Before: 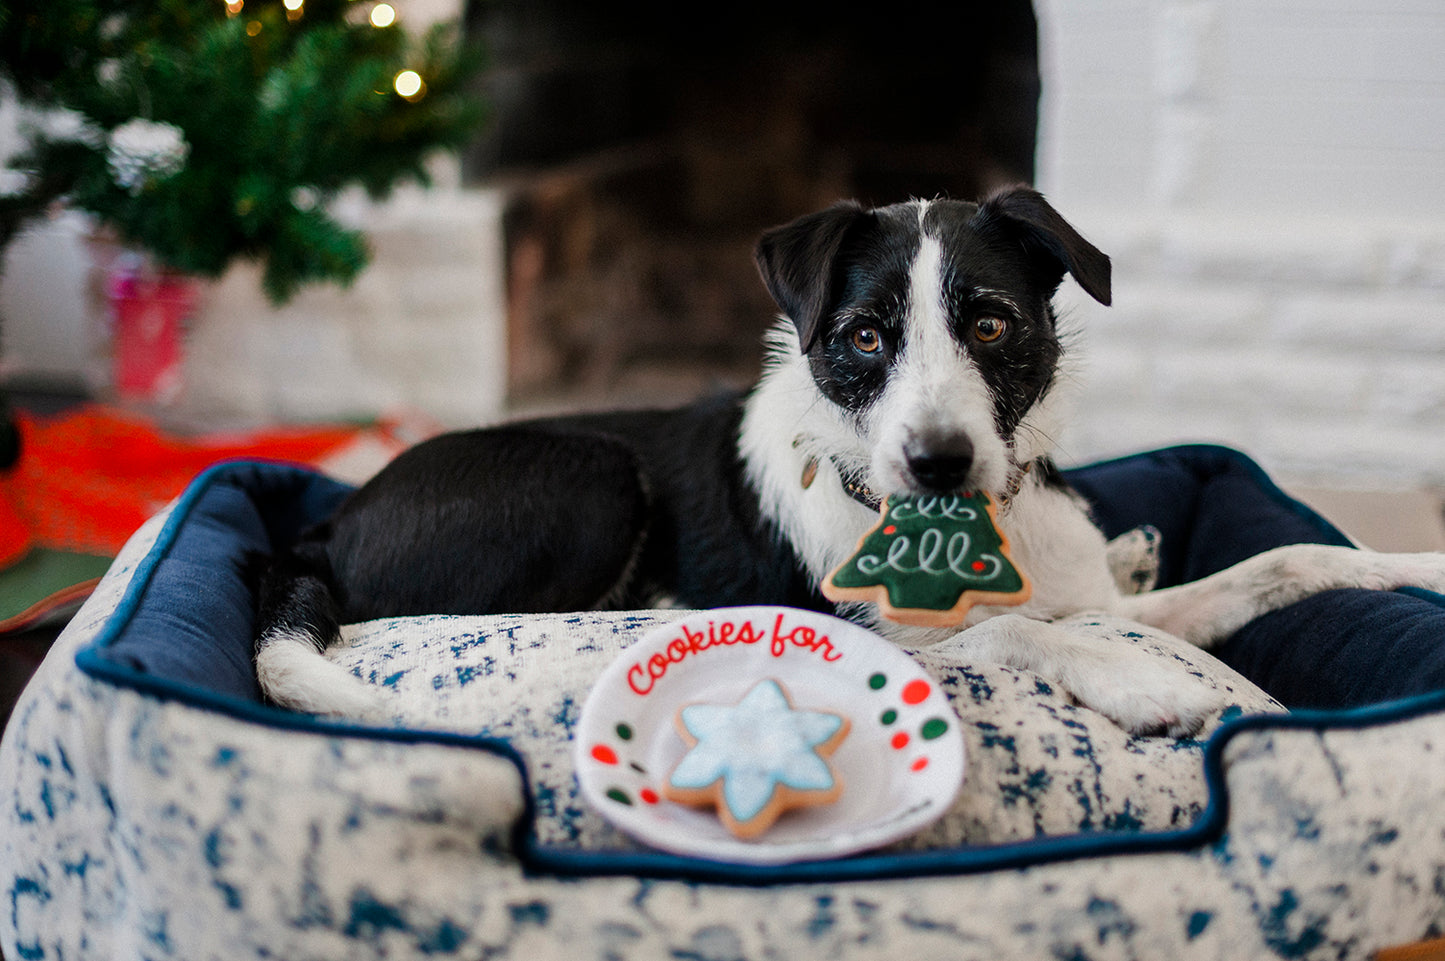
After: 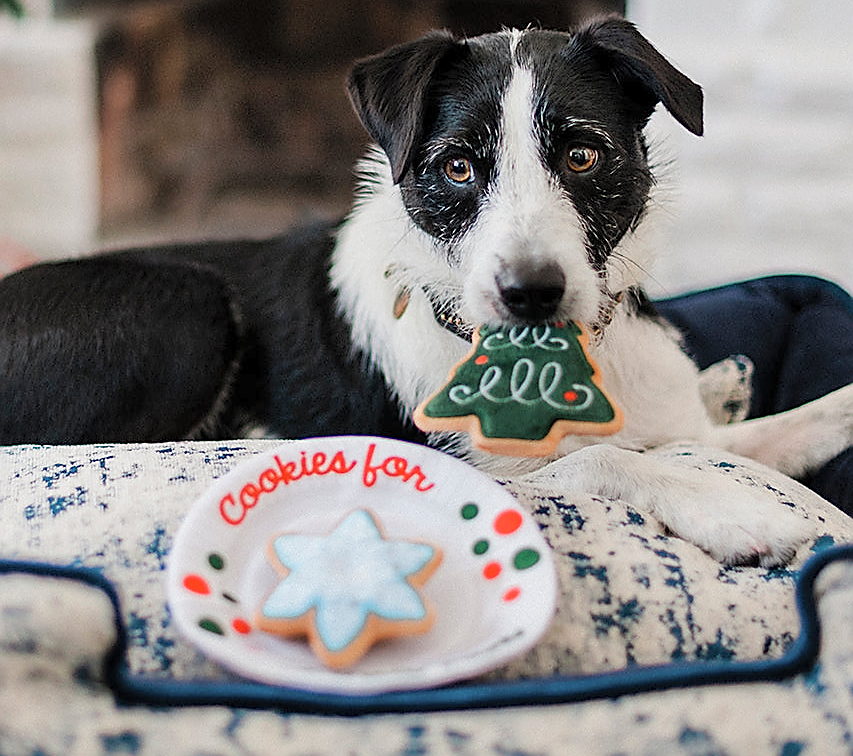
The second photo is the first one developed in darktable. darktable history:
sharpen: radius 1.4, amount 1.25, threshold 0.7
white balance: emerald 1
crop and rotate: left 28.256%, top 17.734%, right 12.656%, bottom 3.573%
contrast brightness saturation: brightness 0.15
